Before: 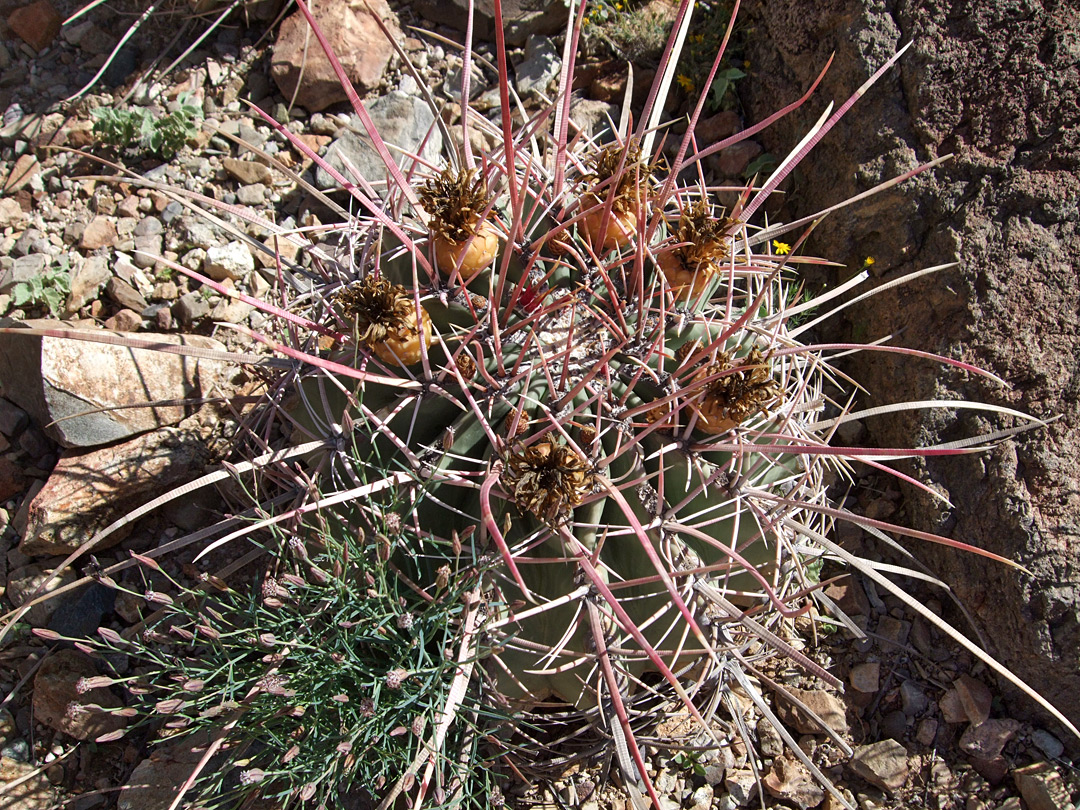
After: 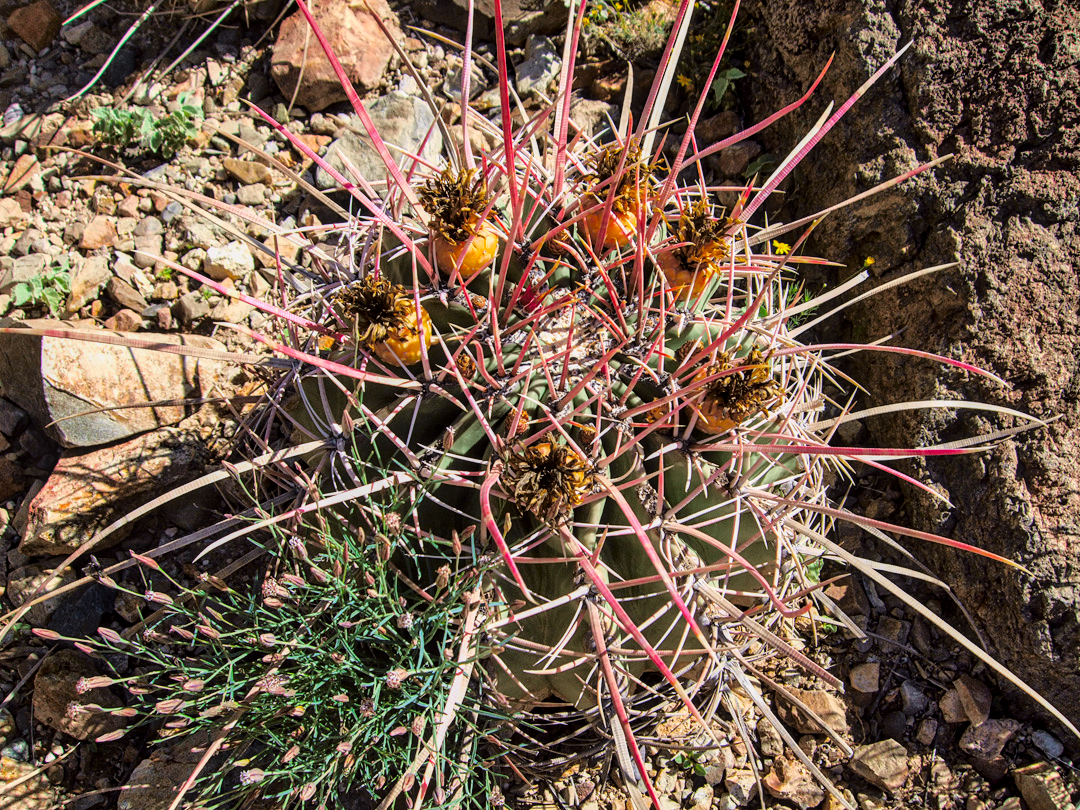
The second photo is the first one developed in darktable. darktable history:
local contrast: detail 130%
exposure: black level correction -0.03, compensate highlight preservation false
filmic rgb: black relative exposure -3.86 EV, white relative exposure 3.48 EV, hardness 2.63, contrast 1.103
color balance rgb: linear chroma grading › global chroma 15%, perceptual saturation grading › global saturation 30%
tone curve: curves: ch0 [(0.024, 0) (0.075, 0.034) (0.145, 0.098) (0.257, 0.259) (0.408, 0.45) (0.611, 0.64) (0.81, 0.857) (1, 1)]; ch1 [(0, 0) (0.287, 0.198) (0.501, 0.506) (0.56, 0.57) (0.712, 0.777) (0.976, 0.992)]; ch2 [(0, 0) (0.5, 0.5) (0.523, 0.552) (0.59, 0.603) (0.681, 0.754) (1, 1)], color space Lab, independent channels, preserve colors none
